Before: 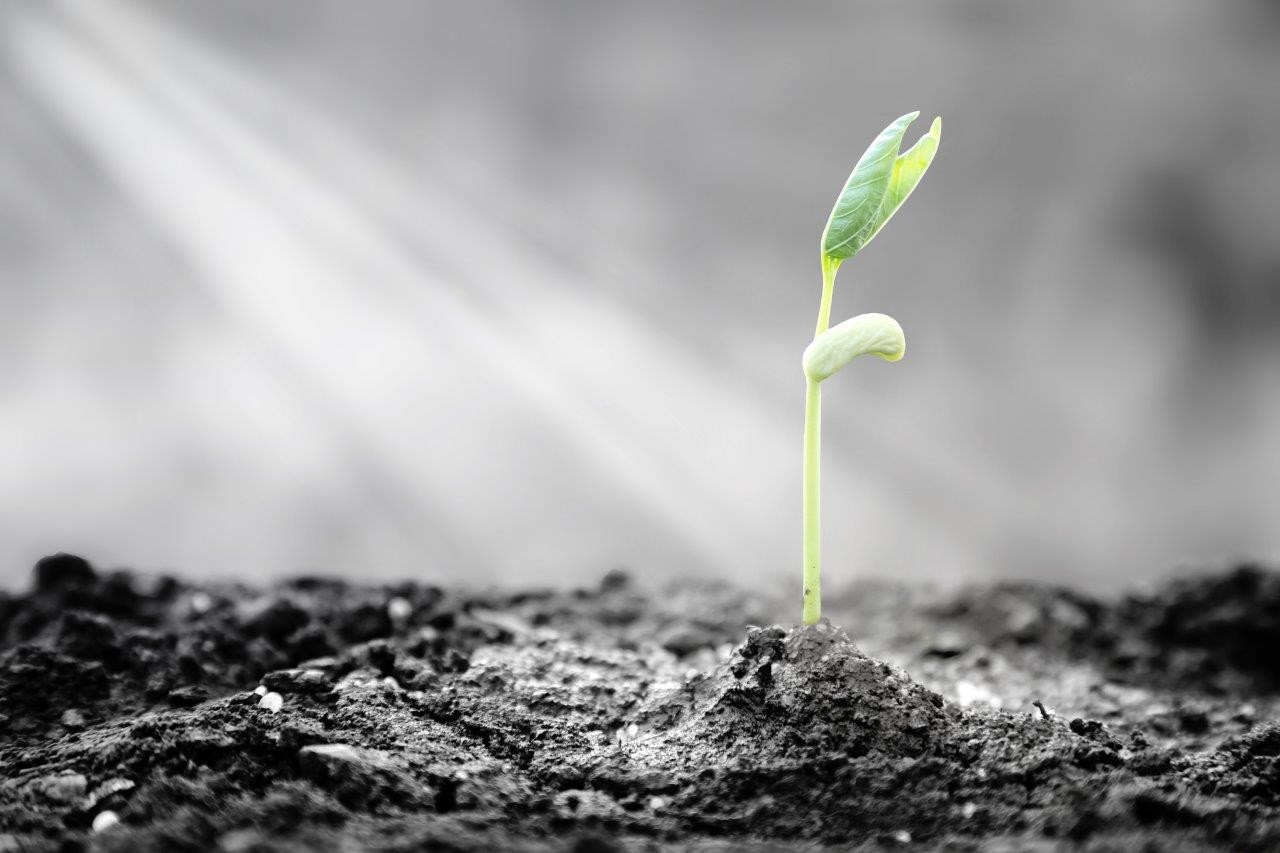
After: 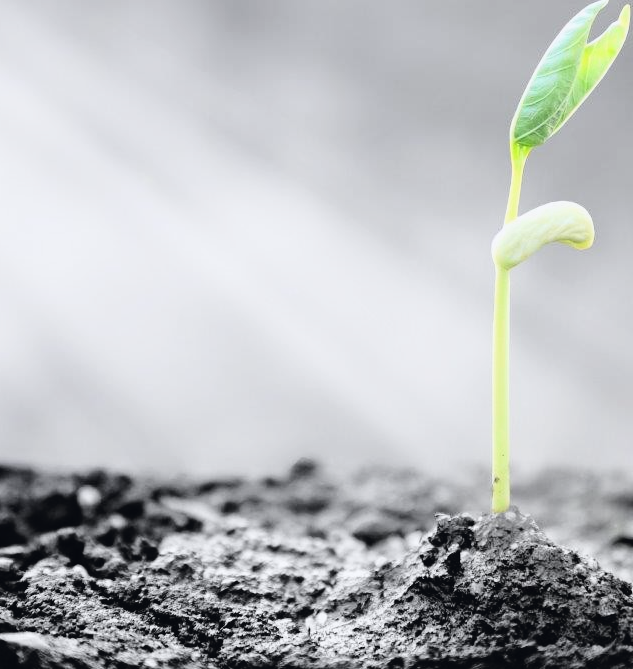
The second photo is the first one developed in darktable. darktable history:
crop and rotate: angle 0.02°, left 24.353%, top 13.219%, right 26.156%, bottom 8.224%
tone curve: curves: ch0 [(0, 0.023) (0.104, 0.058) (0.21, 0.162) (0.469, 0.524) (0.579, 0.65) (0.725, 0.8) (0.858, 0.903) (1, 0.974)]; ch1 [(0, 0) (0.414, 0.395) (0.447, 0.447) (0.502, 0.501) (0.521, 0.512) (0.57, 0.563) (0.618, 0.61) (0.654, 0.642) (1, 1)]; ch2 [(0, 0) (0.356, 0.408) (0.437, 0.453) (0.492, 0.485) (0.524, 0.508) (0.566, 0.567) (0.595, 0.604) (1, 1)], color space Lab, independent channels, preserve colors none
